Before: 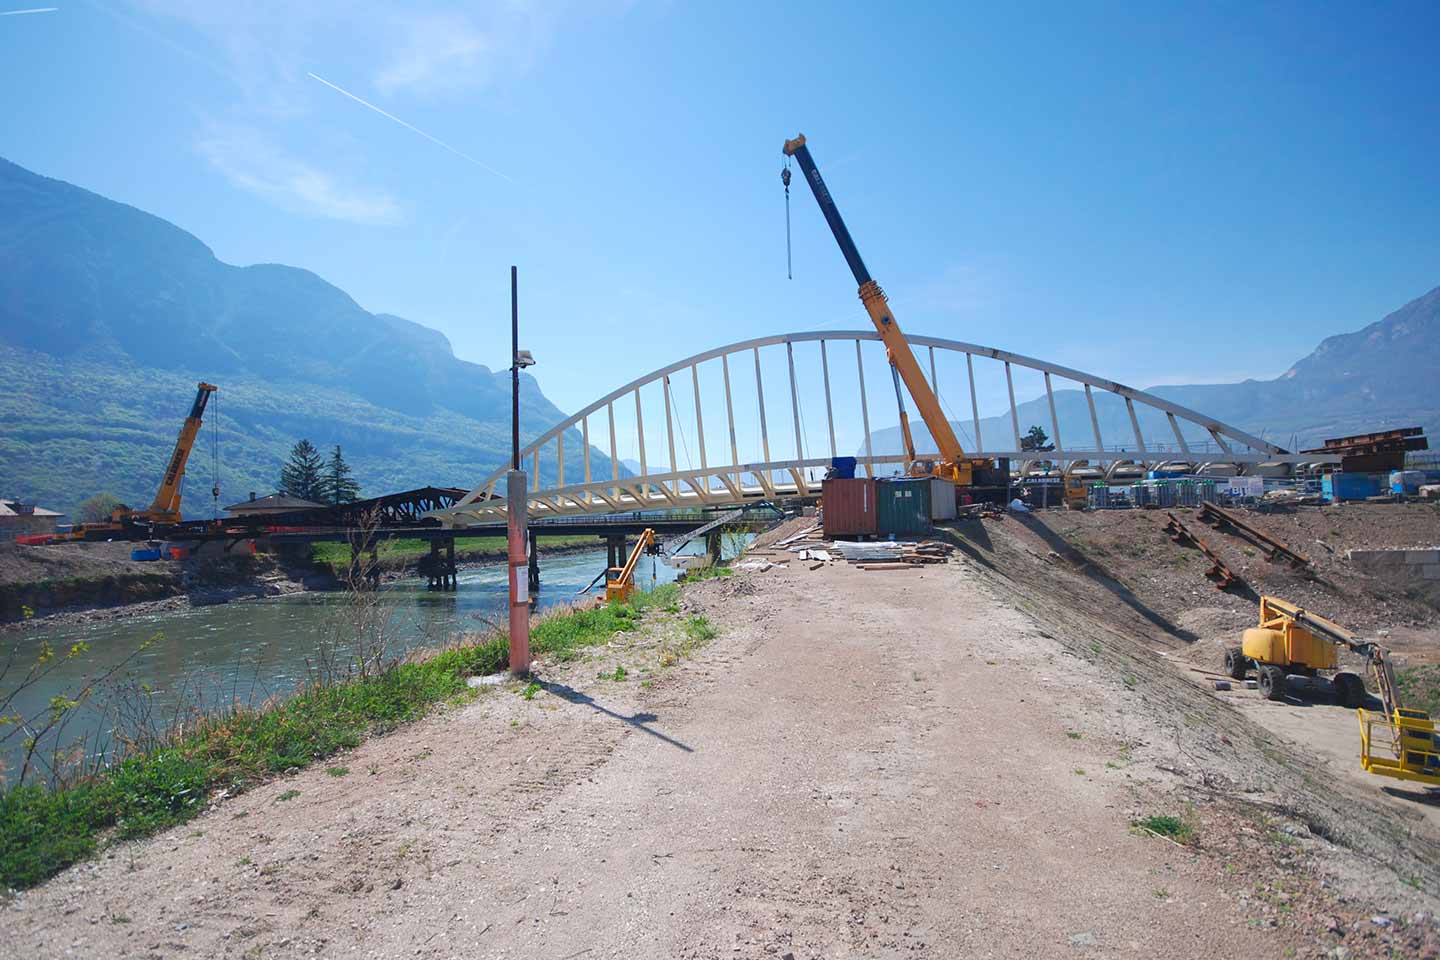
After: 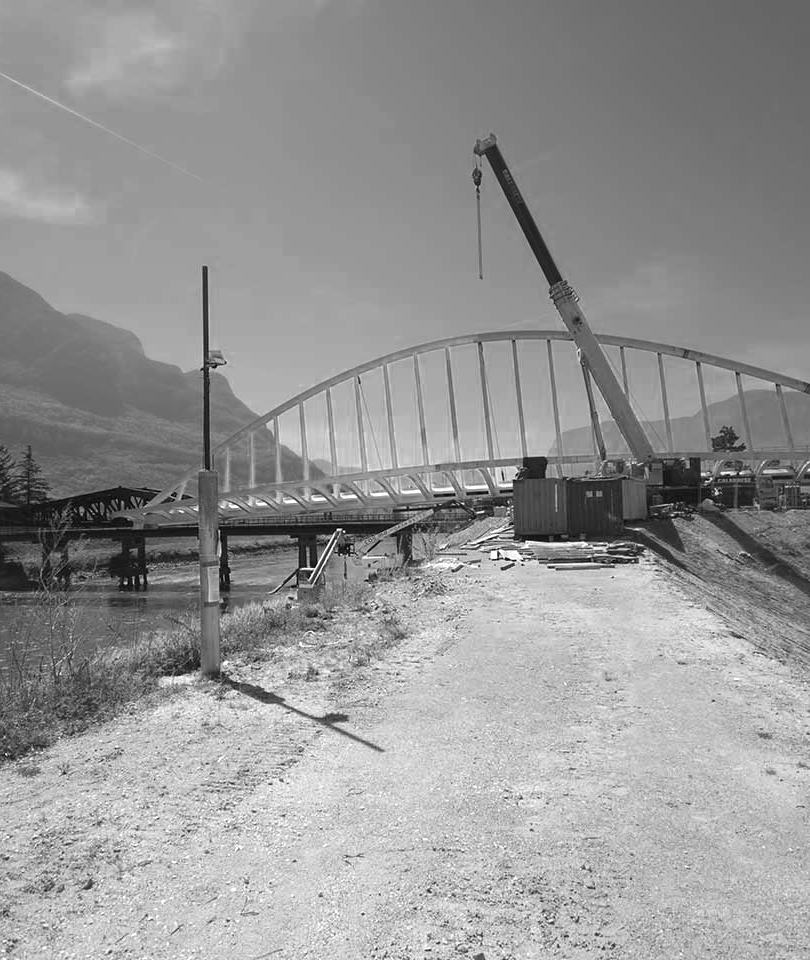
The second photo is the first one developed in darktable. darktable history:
color zones: curves: ch0 [(0.002, 0.593) (0.143, 0.417) (0.285, 0.541) (0.455, 0.289) (0.608, 0.327) (0.727, 0.283) (0.869, 0.571) (1, 0.603)]; ch1 [(0, 0) (0.143, 0) (0.286, 0) (0.429, 0) (0.571, 0) (0.714, 0) (0.857, 0)]
crop: left 21.496%, right 22.254%
white balance: red 1.066, blue 1.119
